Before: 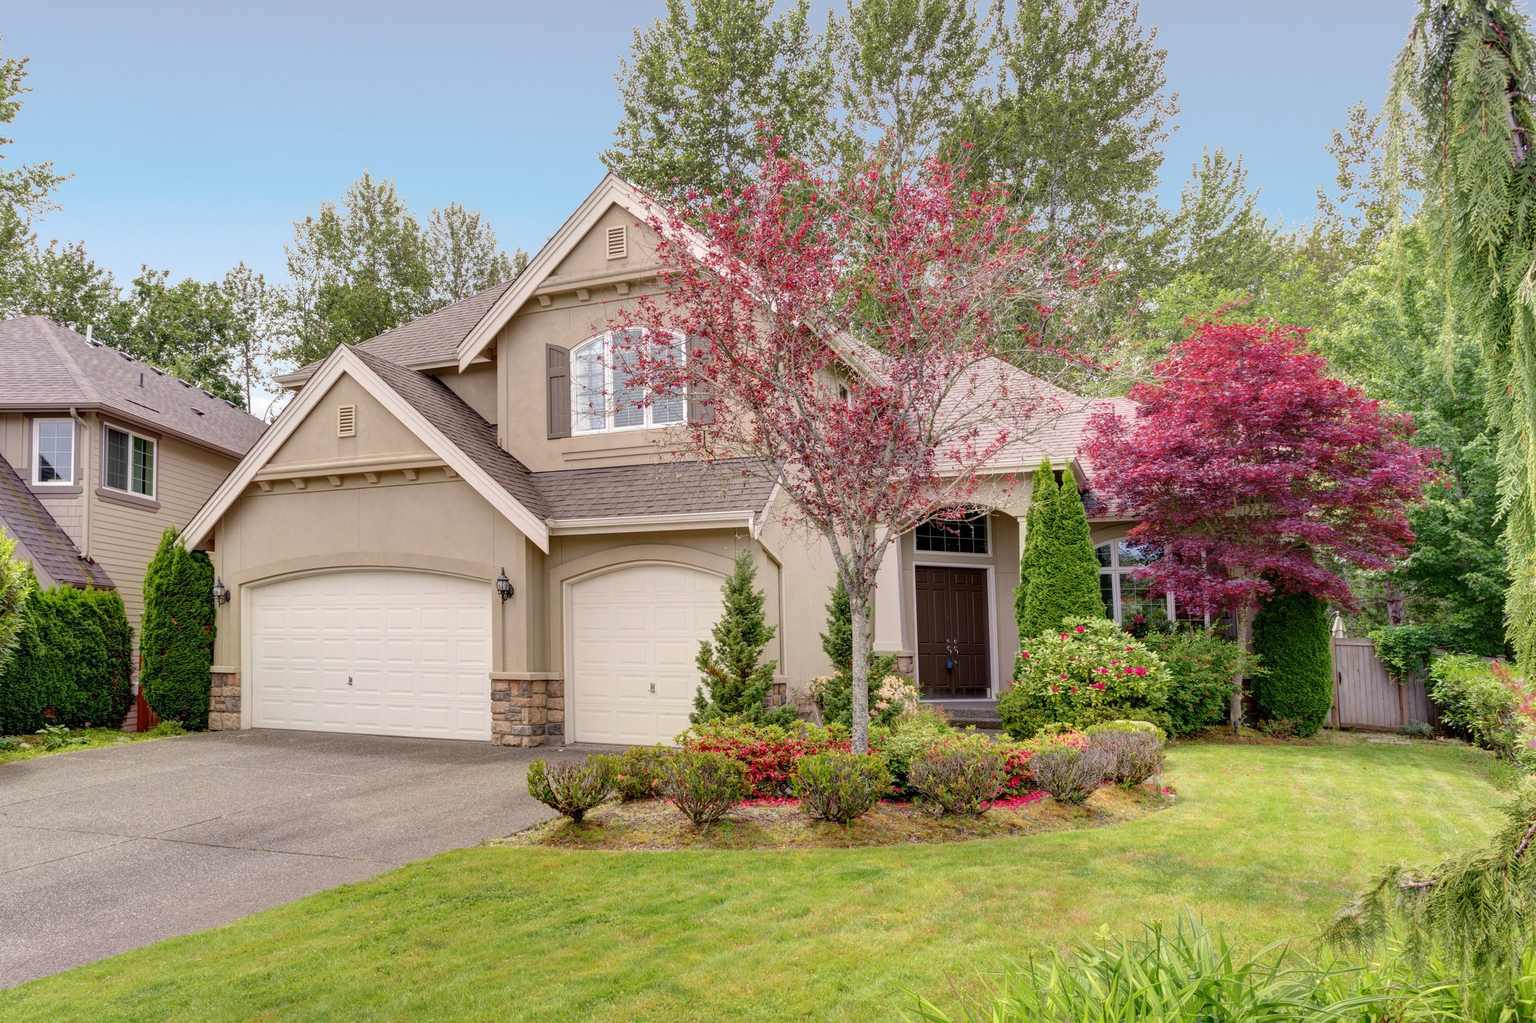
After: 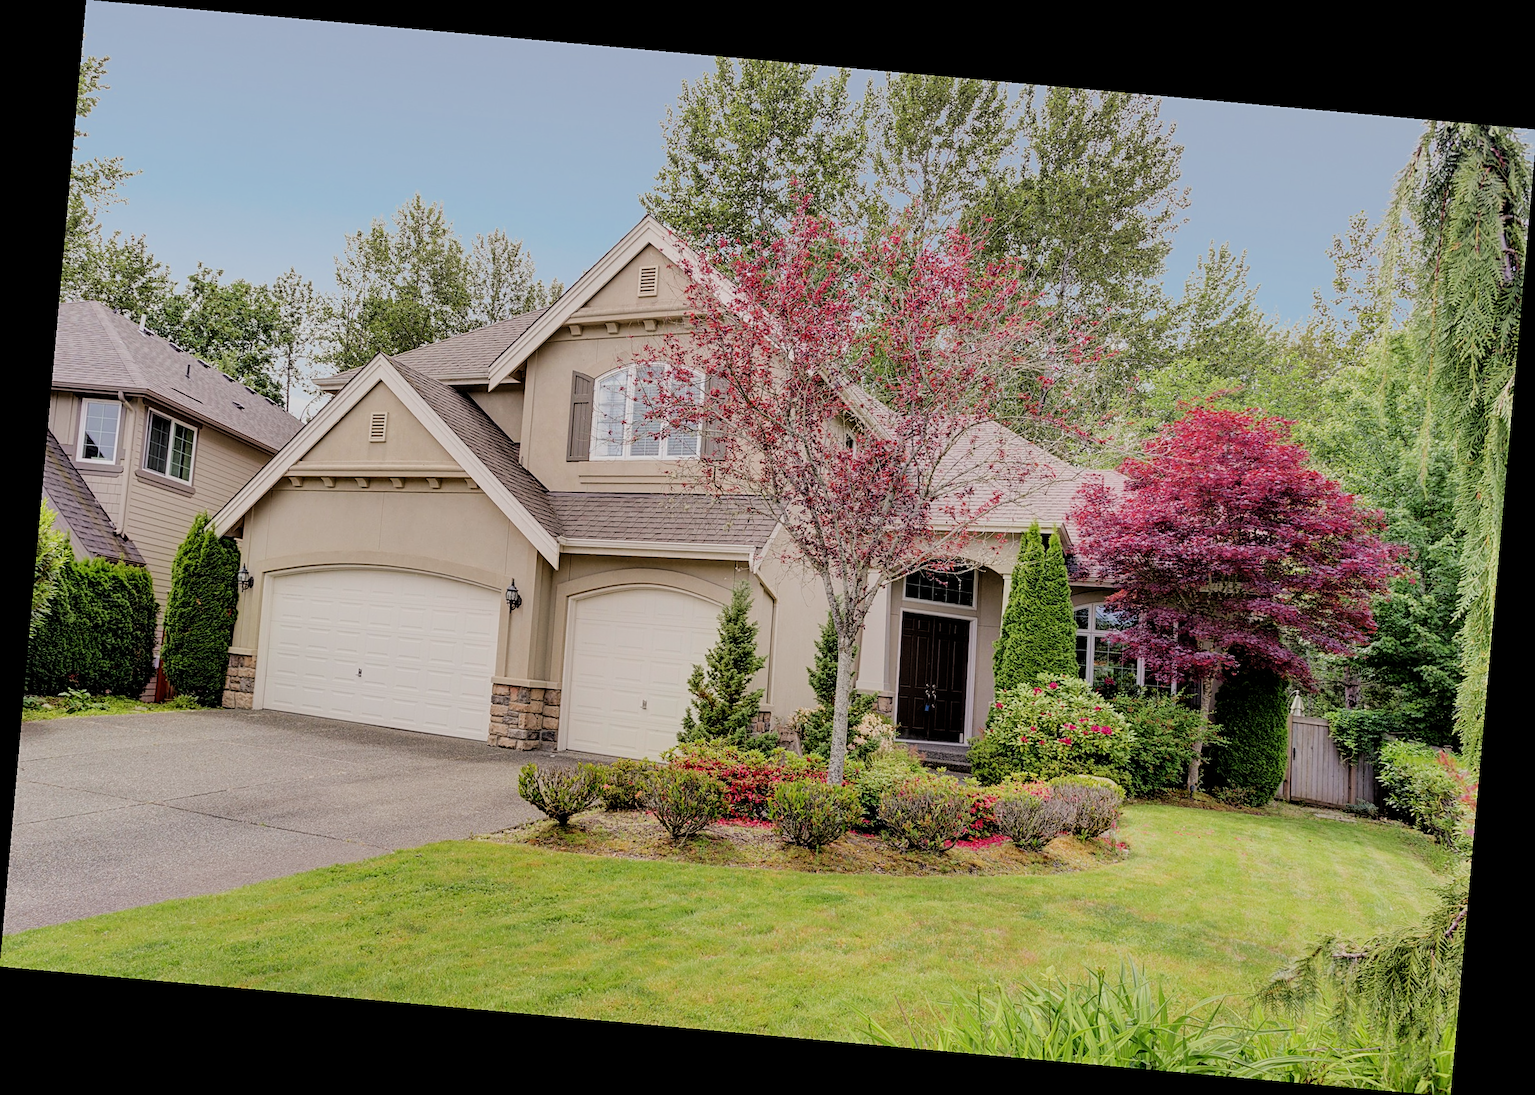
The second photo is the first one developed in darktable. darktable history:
sharpen: on, module defaults
rotate and perspective: rotation 5.12°, automatic cropping off
filmic rgb: black relative exposure -4.14 EV, white relative exposure 5.1 EV, hardness 2.11, contrast 1.165
